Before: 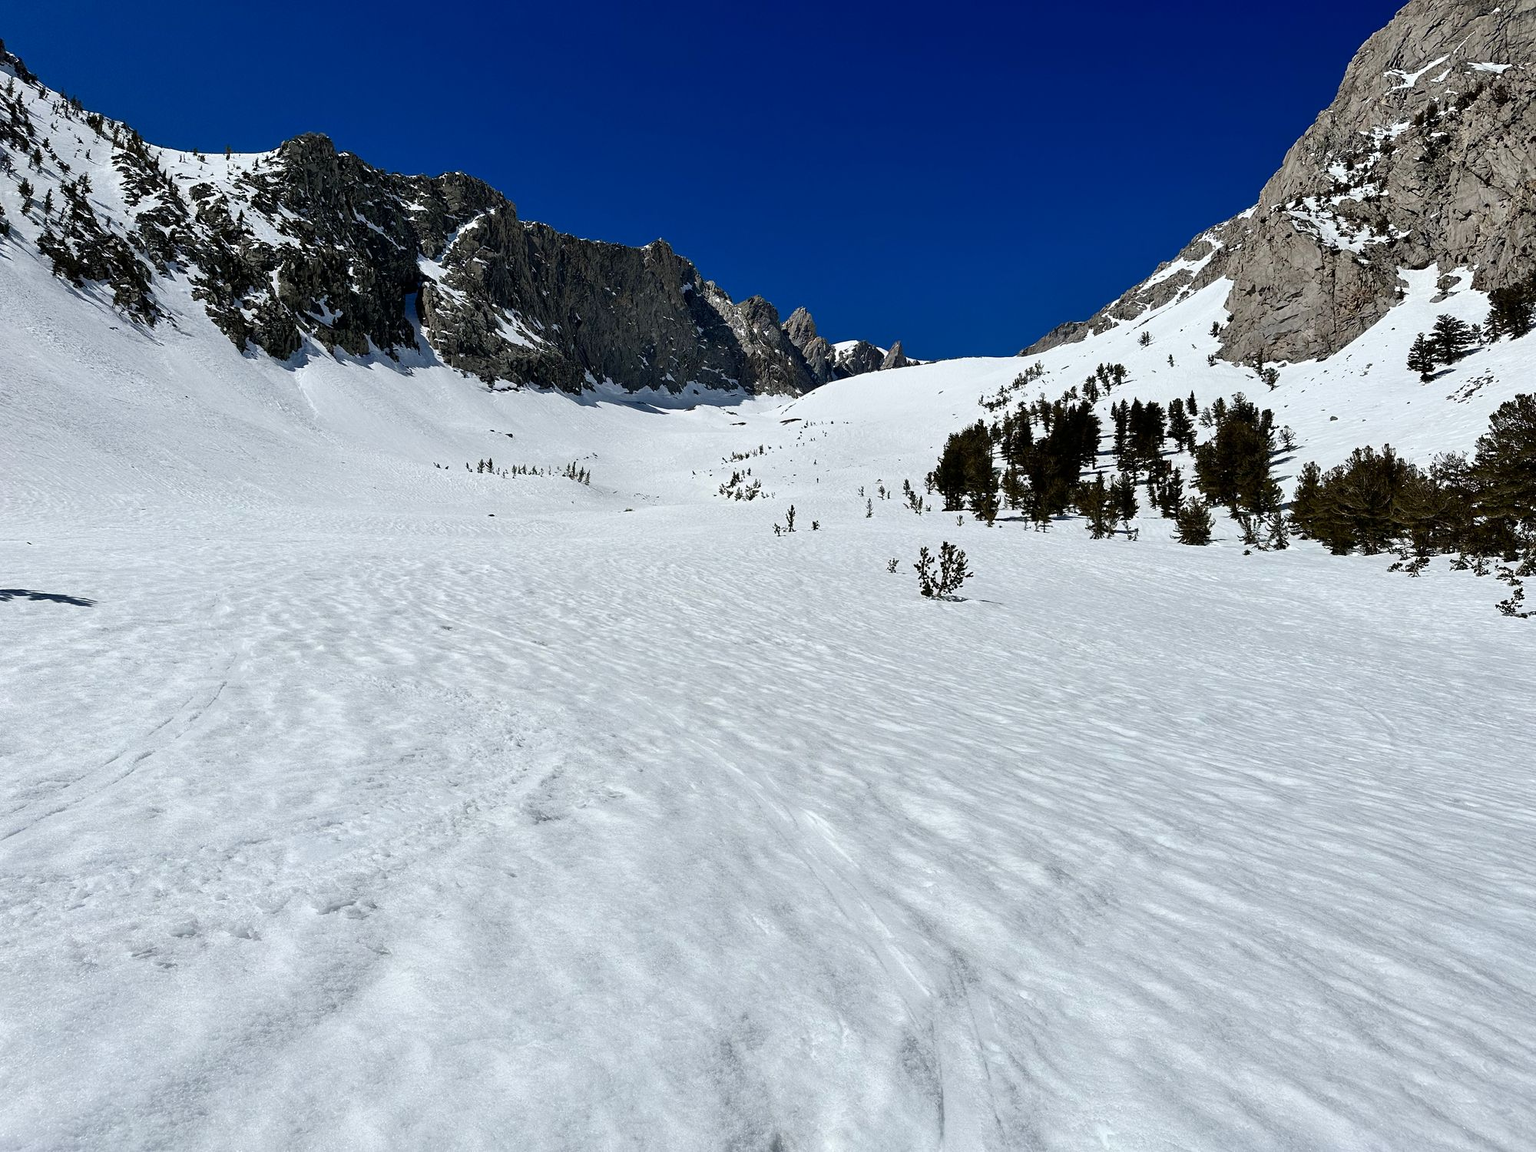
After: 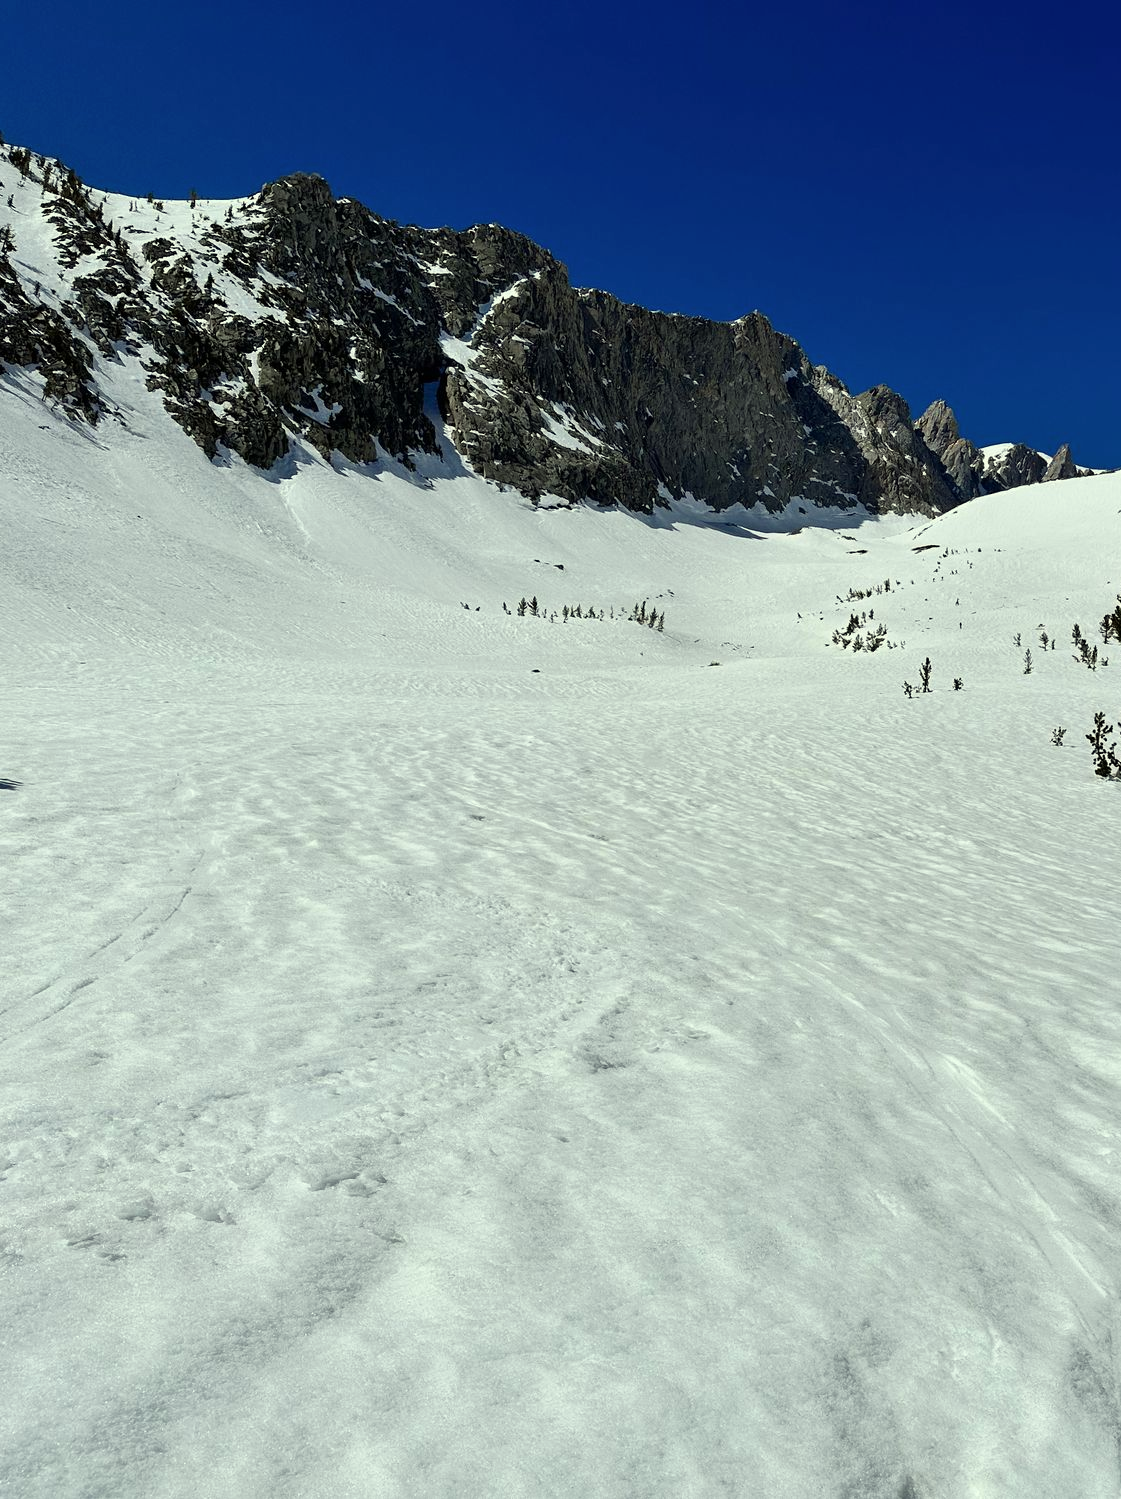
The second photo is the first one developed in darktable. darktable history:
crop: left 5.223%, right 38.695%
color correction: highlights a* -5.77, highlights b* 10.69
